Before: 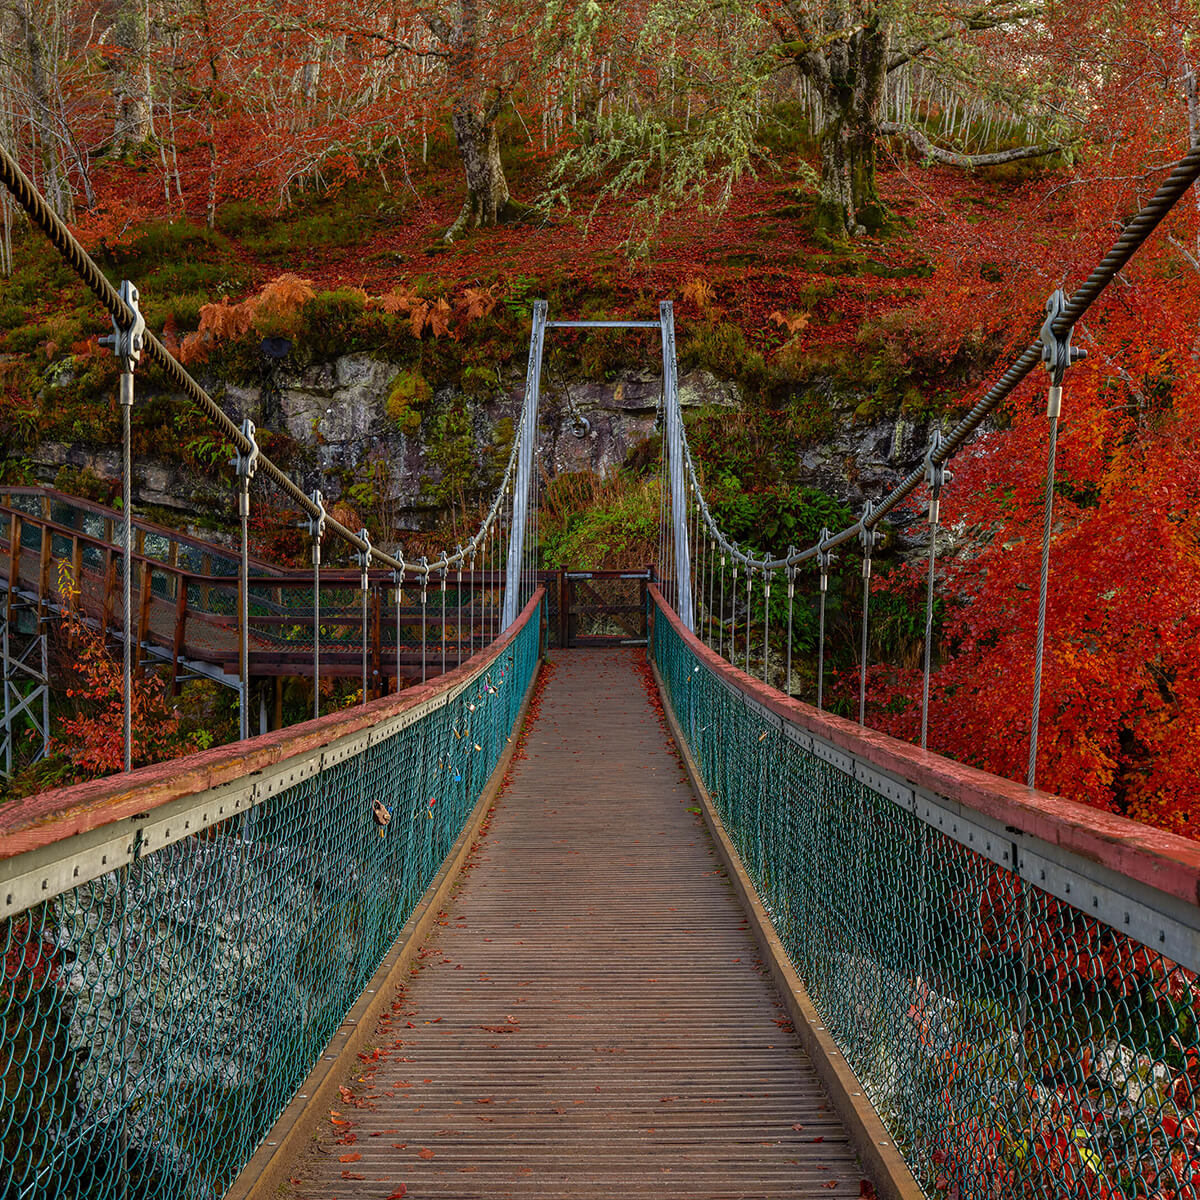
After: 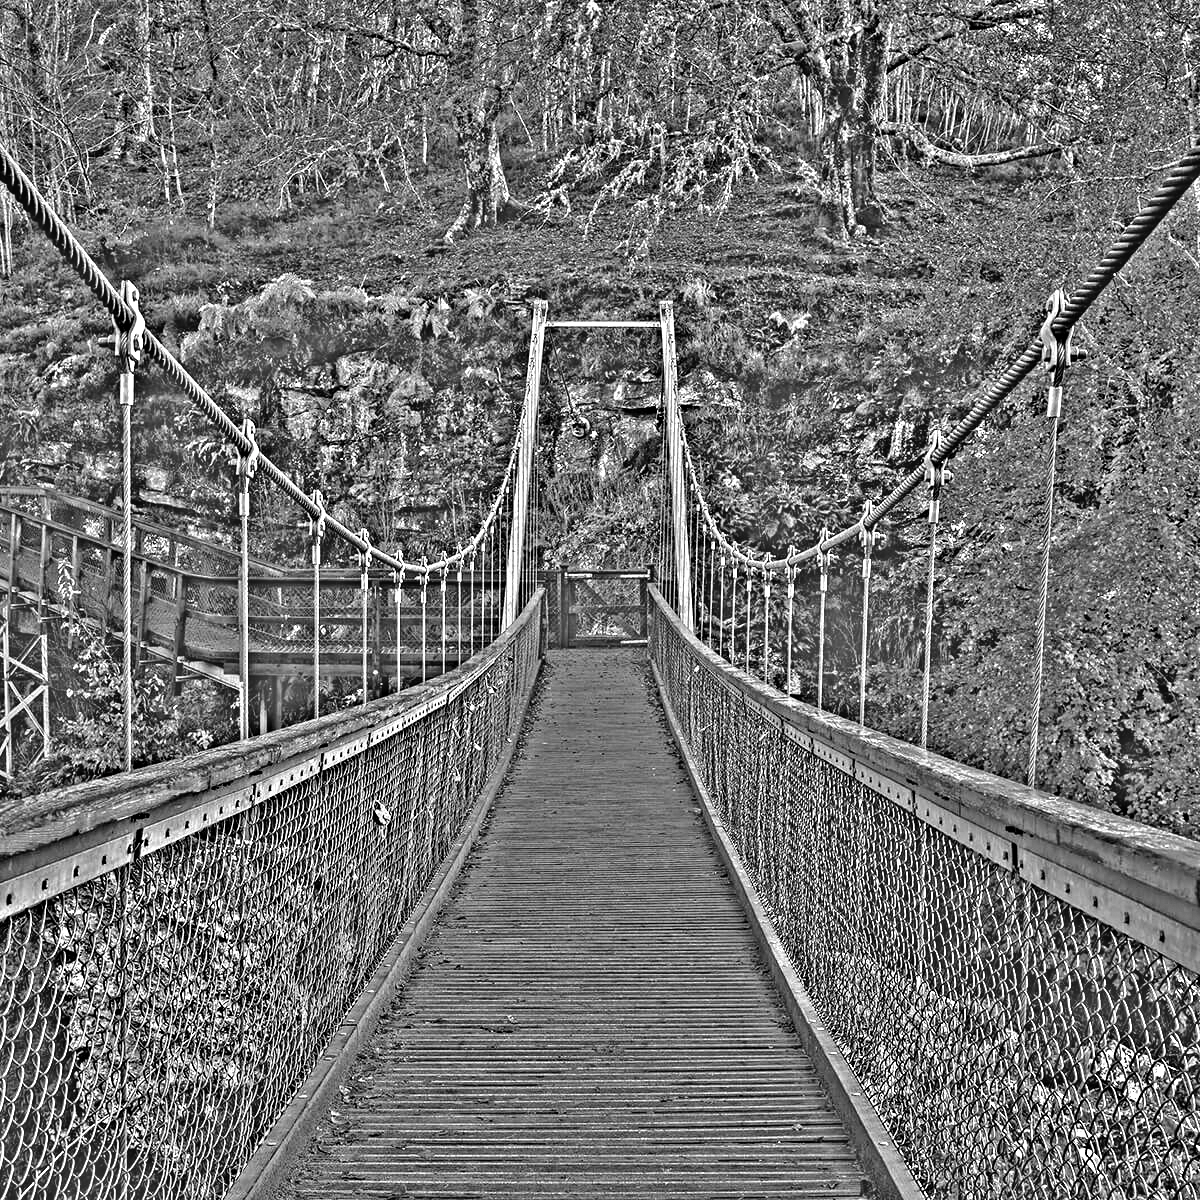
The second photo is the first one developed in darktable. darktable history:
rgb curve: curves: ch0 [(0, 0) (0.175, 0.154) (0.785, 0.663) (1, 1)]
highpass: on, module defaults
tone curve: curves: ch0 [(0, 0) (0.003, 0.001) (0.011, 0.005) (0.025, 0.011) (0.044, 0.02) (0.069, 0.031) (0.1, 0.045) (0.136, 0.078) (0.177, 0.124) (0.224, 0.18) (0.277, 0.245) (0.335, 0.315) (0.399, 0.393) (0.468, 0.477) (0.543, 0.569) (0.623, 0.666) (0.709, 0.771) (0.801, 0.871) (0.898, 0.965) (1, 1)], preserve colors none
